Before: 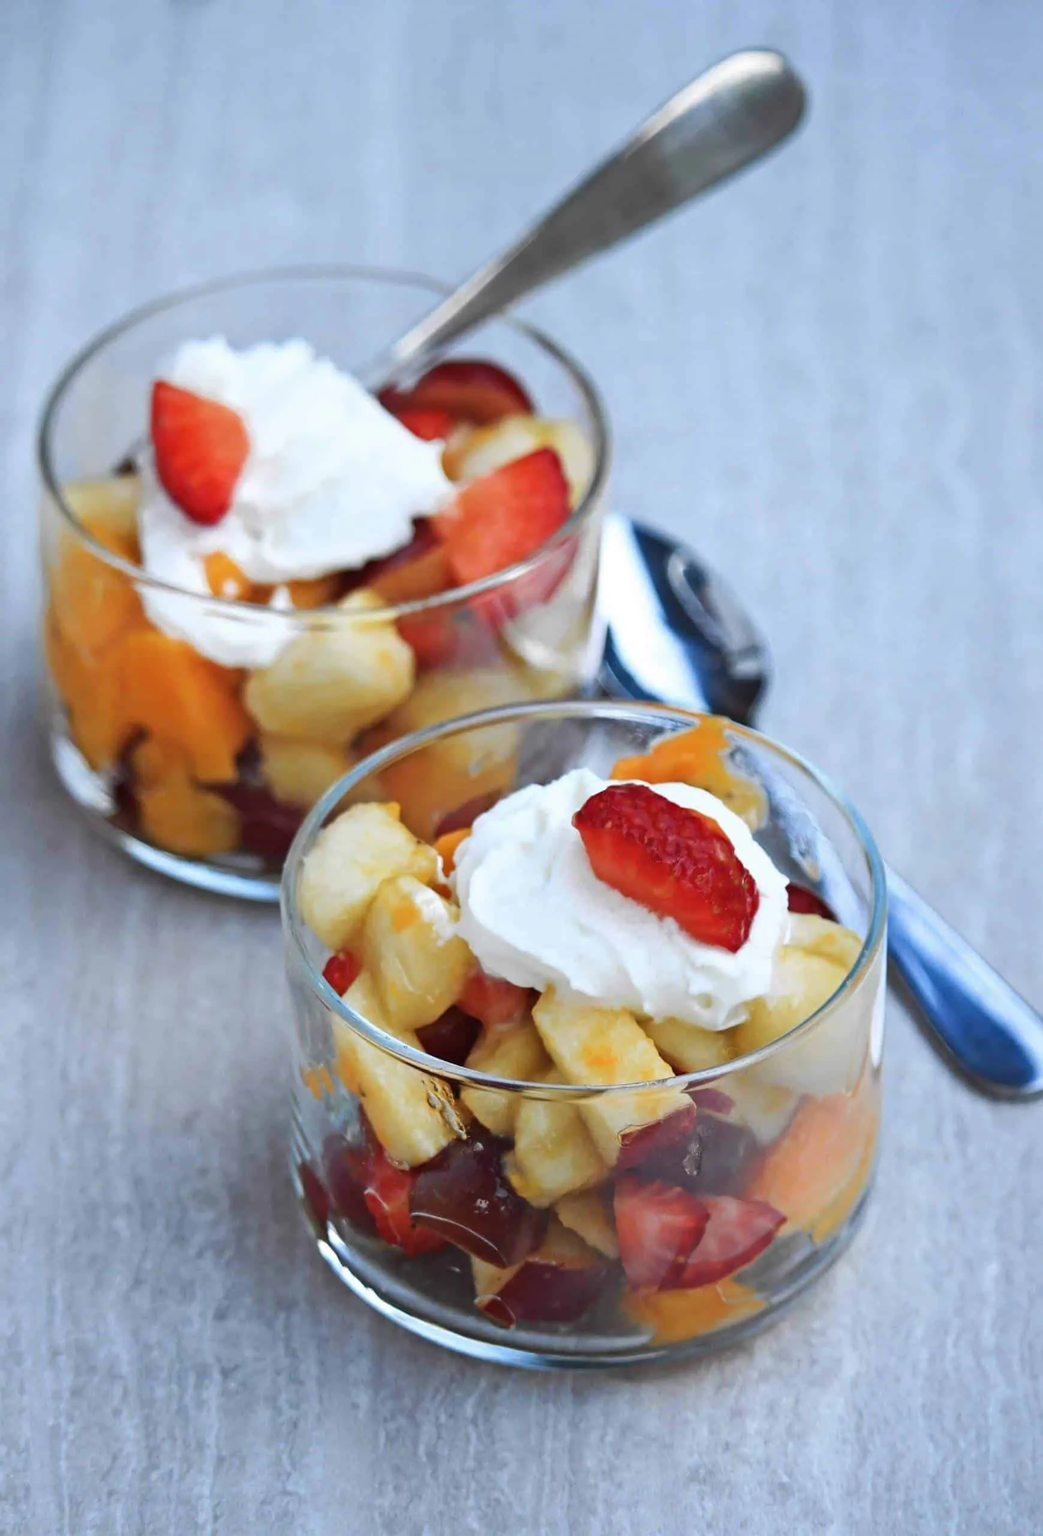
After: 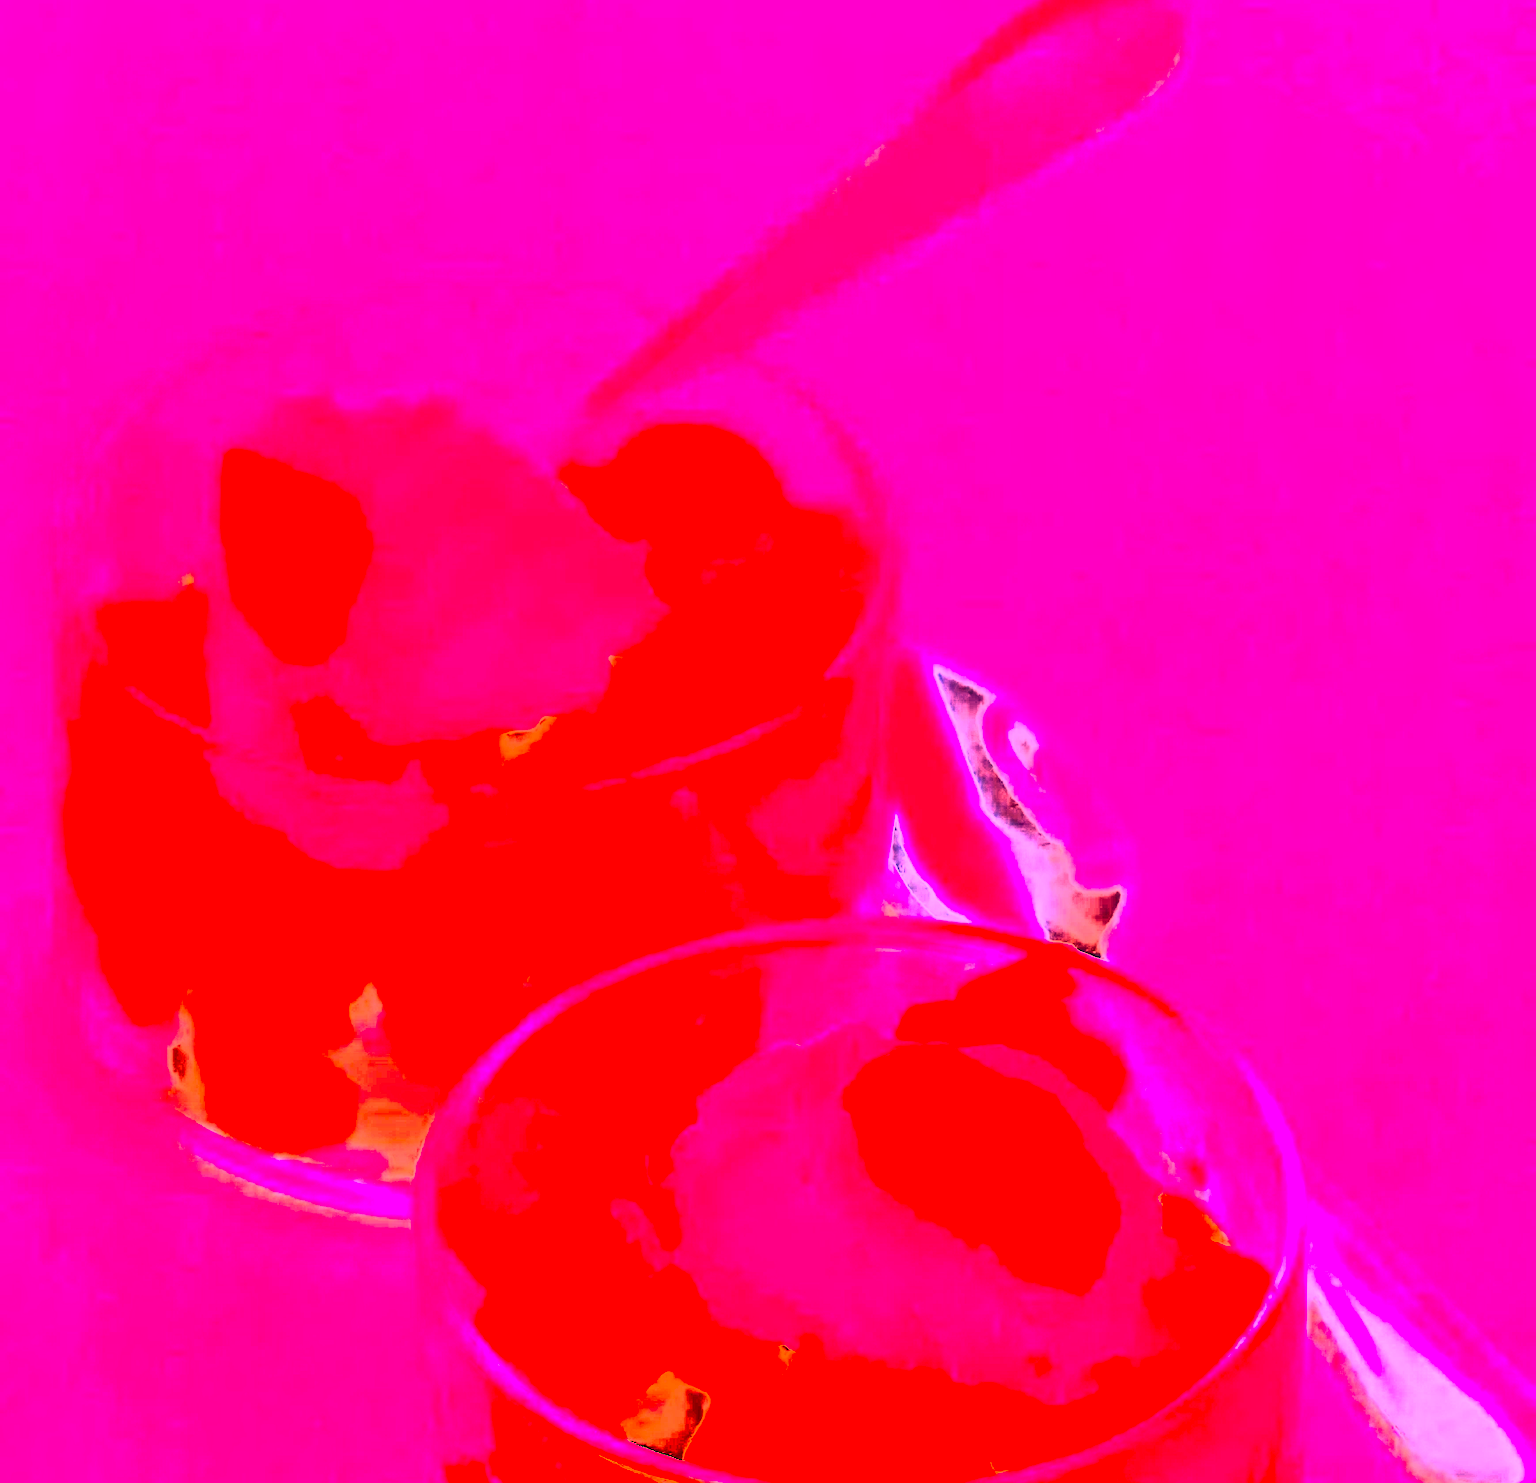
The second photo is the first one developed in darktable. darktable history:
exposure: black level correction -0.002, exposure 0.54 EV, compensate highlight preservation false
color correction: highlights a* 17.94, highlights b* 35.39, shadows a* 1.48, shadows b* 6.42, saturation 1.01
tone equalizer: -8 EV -0.75 EV, -7 EV -0.7 EV, -6 EV -0.6 EV, -5 EV -0.4 EV, -3 EV 0.4 EV, -2 EV 0.6 EV, -1 EV 0.7 EV, +0 EV 0.75 EV, edges refinement/feathering 500, mask exposure compensation -1.57 EV, preserve details no
local contrast: detail 110%
contrast brightness saturation: contrast 0.93, brightness 0.2
crop and rotate: top 4.848%, bottom 29.503%
white balance: red 4.26, blue 1.802
